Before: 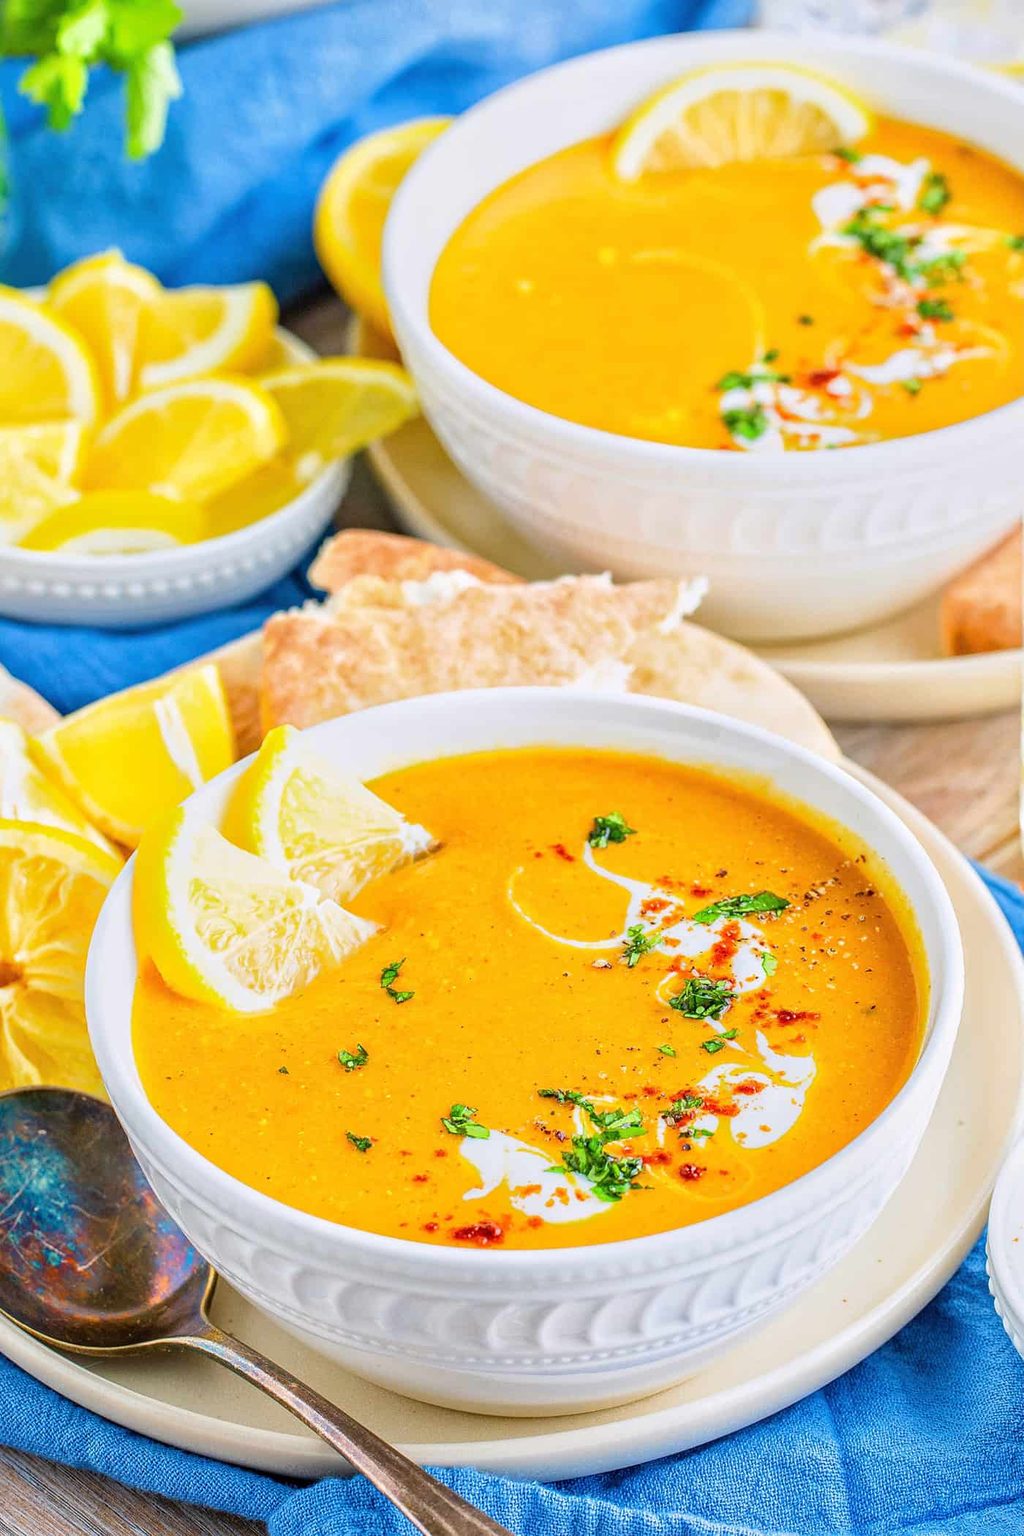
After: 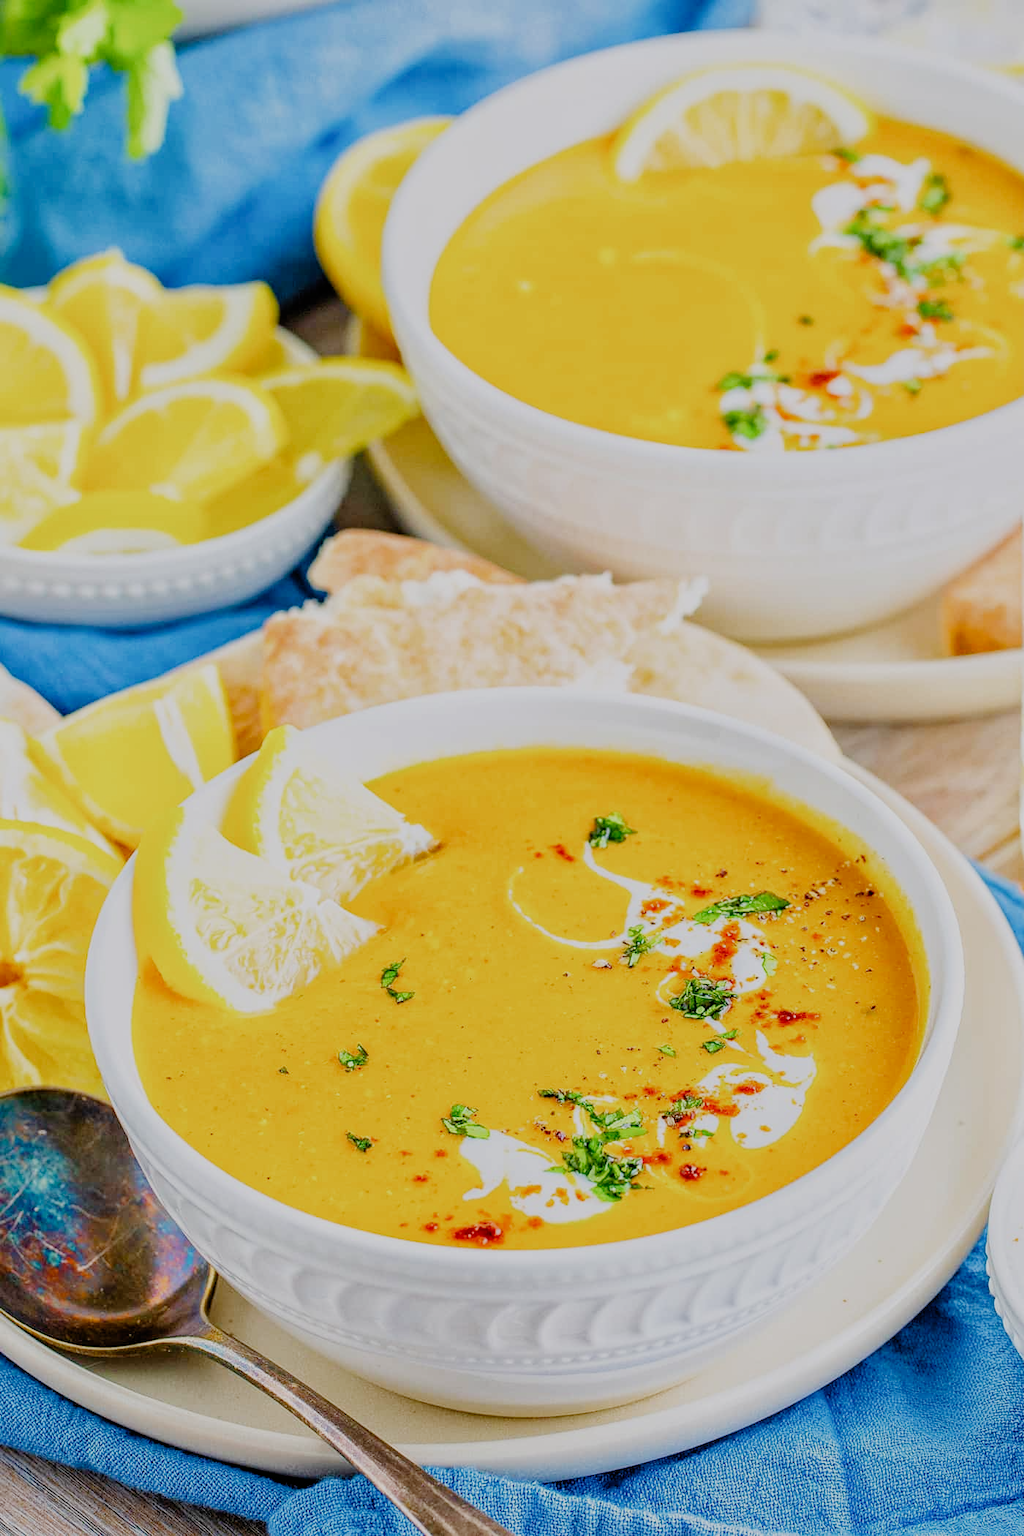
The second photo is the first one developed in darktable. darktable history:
filmic rgb: black relative exposure -7.13 EV, white relative exposure 5.38 EV, hardness 3.02, add noise in highlights 0.002, preserve chrominance no, color science v3 (2019), use custom middle-gray values true, contrast in highlights soft
